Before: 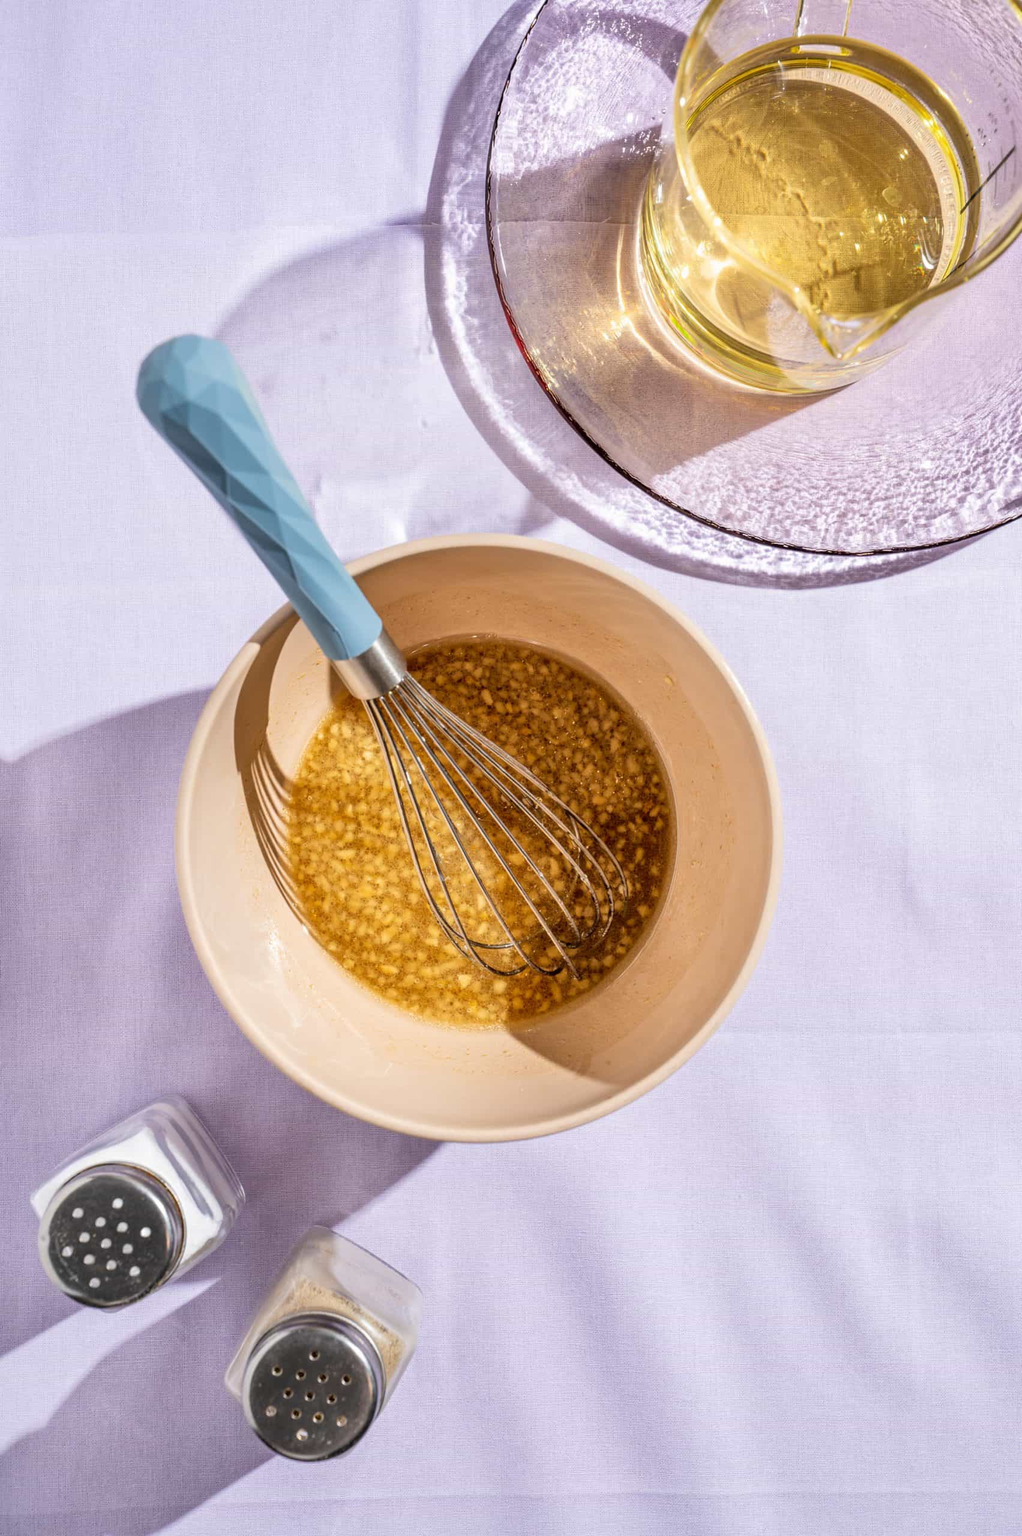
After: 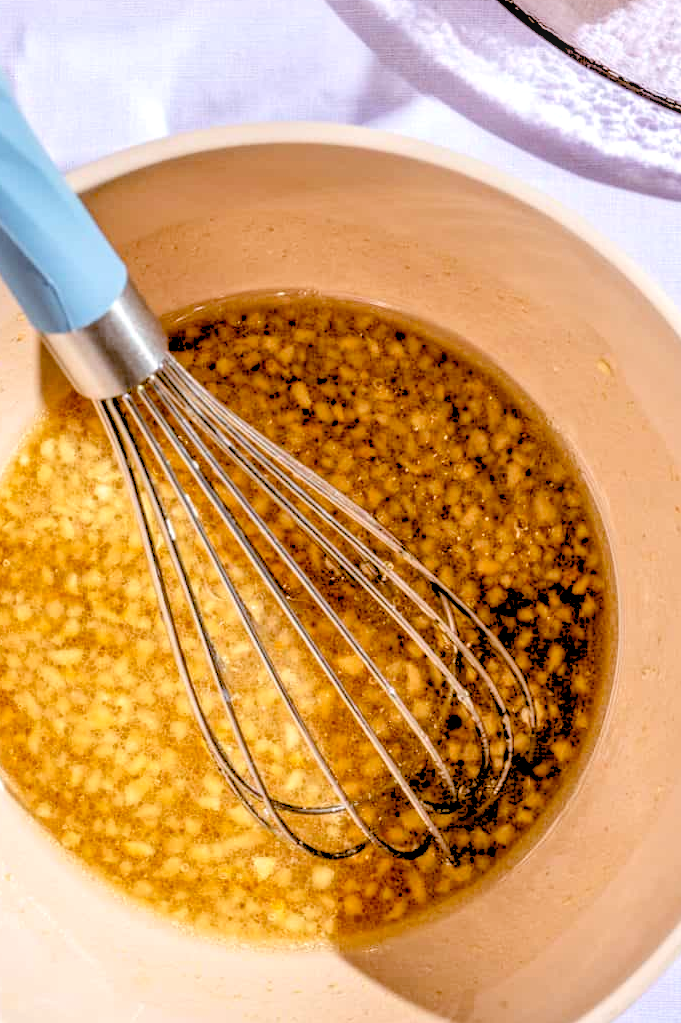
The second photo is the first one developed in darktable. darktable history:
rgb levels: levels [[0.027, 0.429, 0.996], [0, 0.5, 1], [0, 0.5, 1]]
local contrast: detail 130%
tone equalizer: on, module defaults
crop: left 30%, top 30%, right 30%, bottom 30%
color zones: curves: ch1 [(0, 0.513) (0.143, 0.524) (0.286, 0.511) (0.429, 0.506) (0.571, 0.503) (0.714, 0.503) (0.857, 0.508) (1, 0.513)]
color balance: lift [1, 1.015, 1.004, 0.985], gamma [1, 0.958, 0.971, 1.042], gain [1, 0.956, 0.977, 1.044]
